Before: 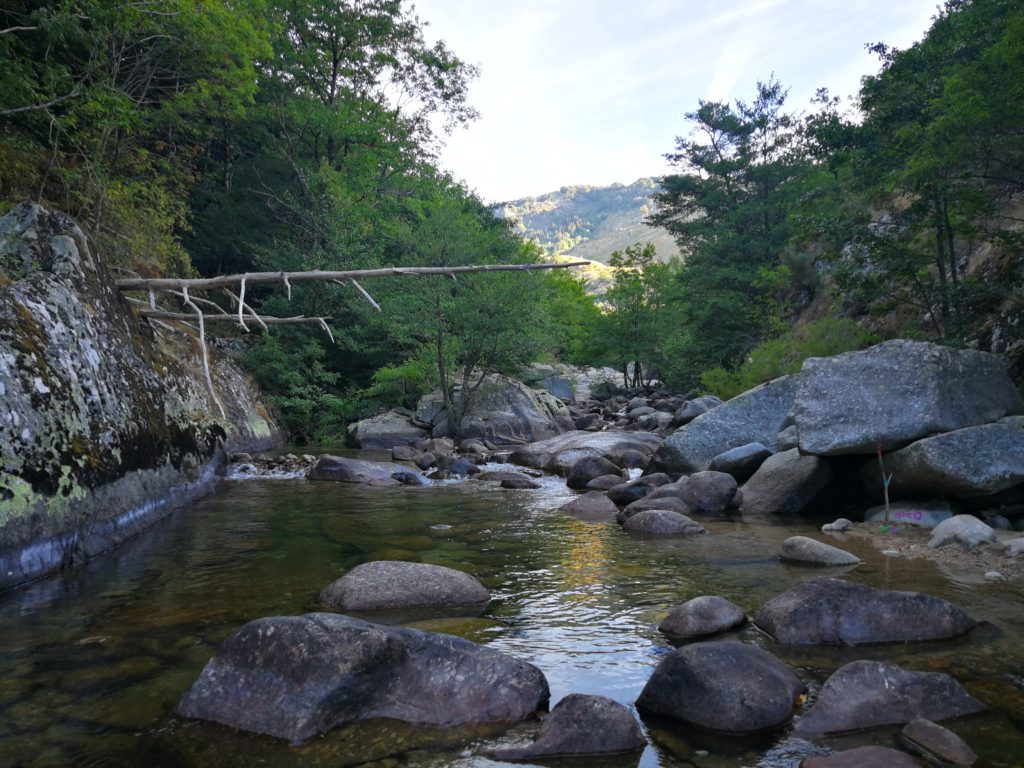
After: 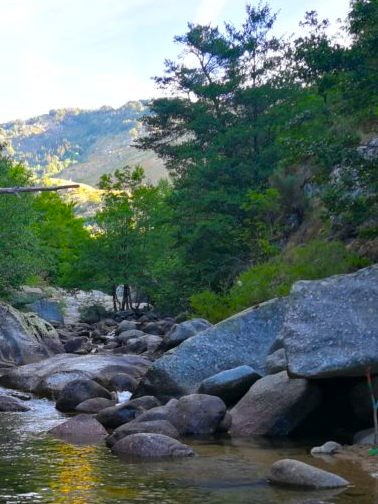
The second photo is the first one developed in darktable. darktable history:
color balance rgb: linear chroma grading › global chroma 15%, perceptual saturation grading › global saturation 30%
crop and rotate: left 49.936%, top 10.094%, right 13.136%, bottom 24.256%
